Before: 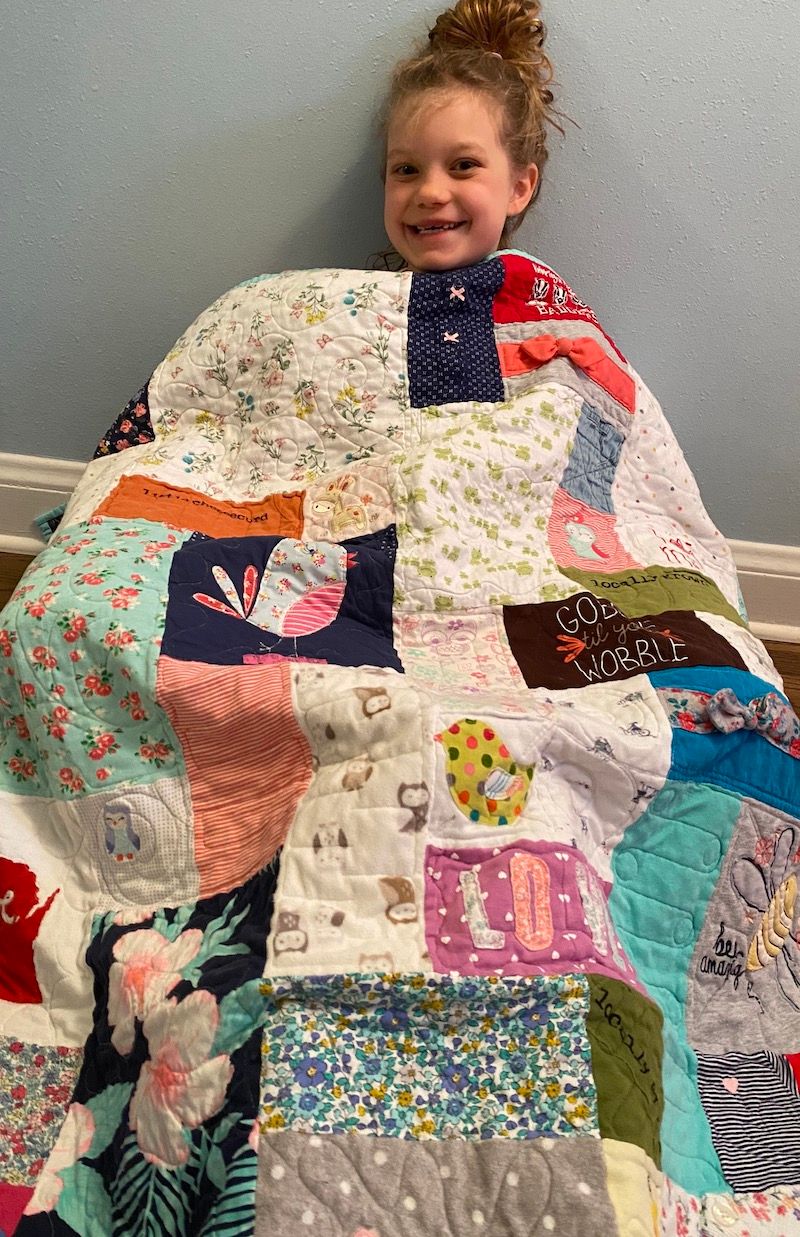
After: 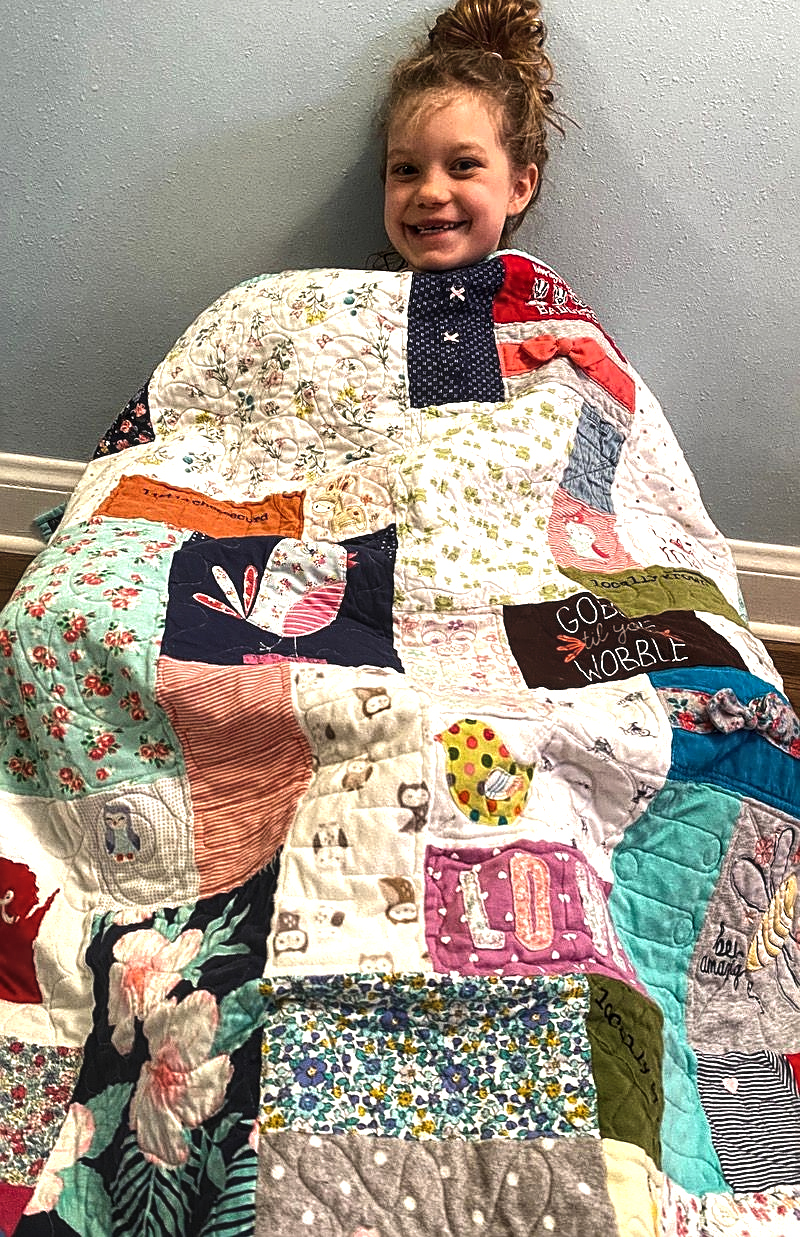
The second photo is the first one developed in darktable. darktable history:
color balance rgb: global offset › luminance 1.5%, linear chroma grading › global chroma 8.86%, perceptual saturation grading › global saturation -2.163%, perceptual saturation grading › highlights -7.855%, perceptual saturation grading › mid-tones 8.739%, perceptual saturation grading › shadows 4.488%, perceptual brilliance grading › global brilliance 15.504%, perceptual brilliance grading › shadows -34.274%
sharpen: amount 0.492
local contrast: highlights 101%, shadows 102%, detail 200%, midtone range 0.2
